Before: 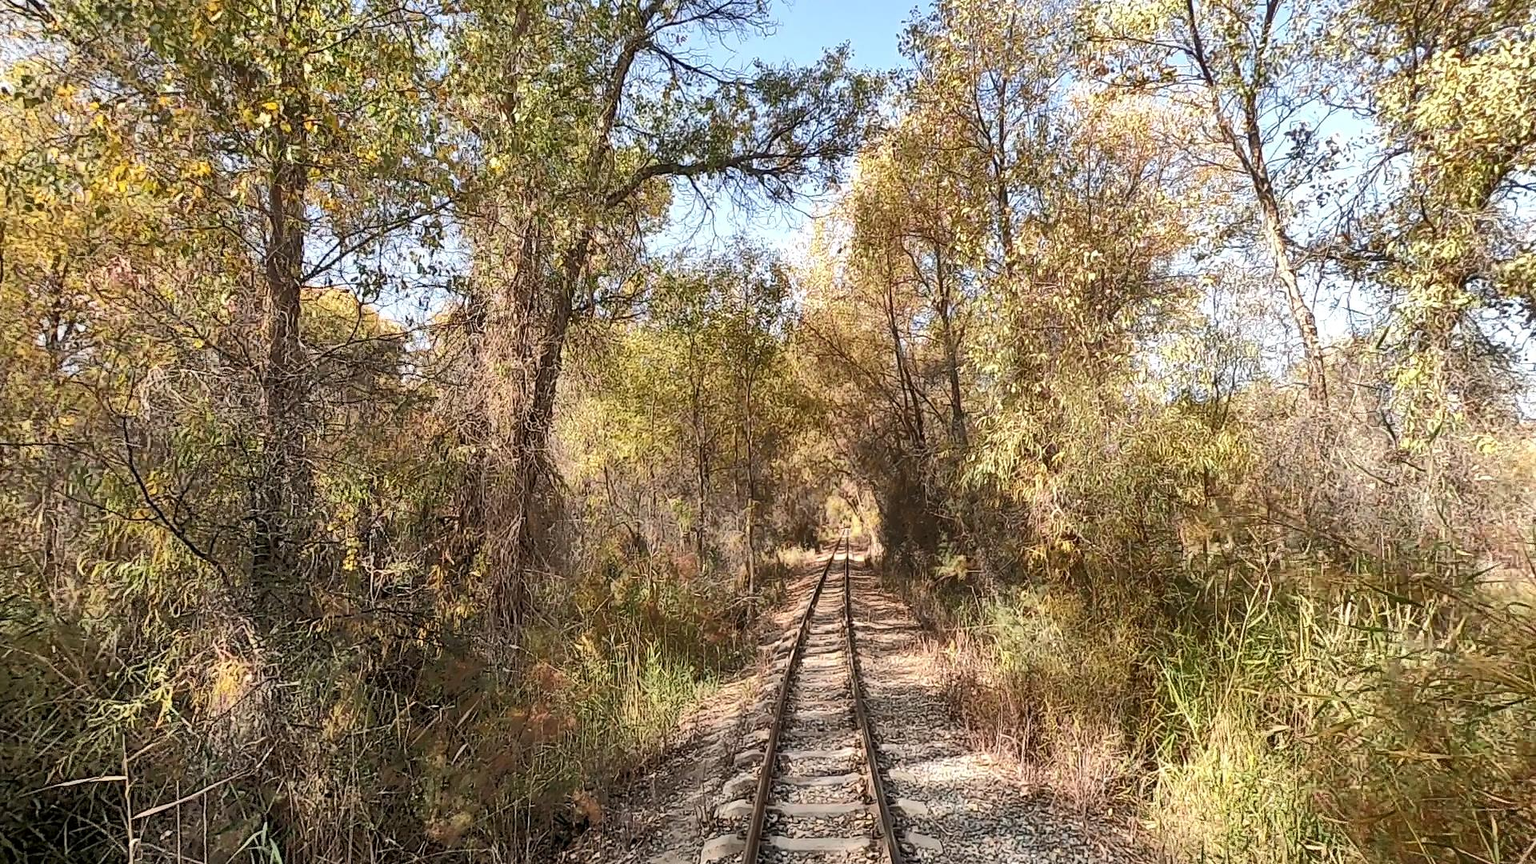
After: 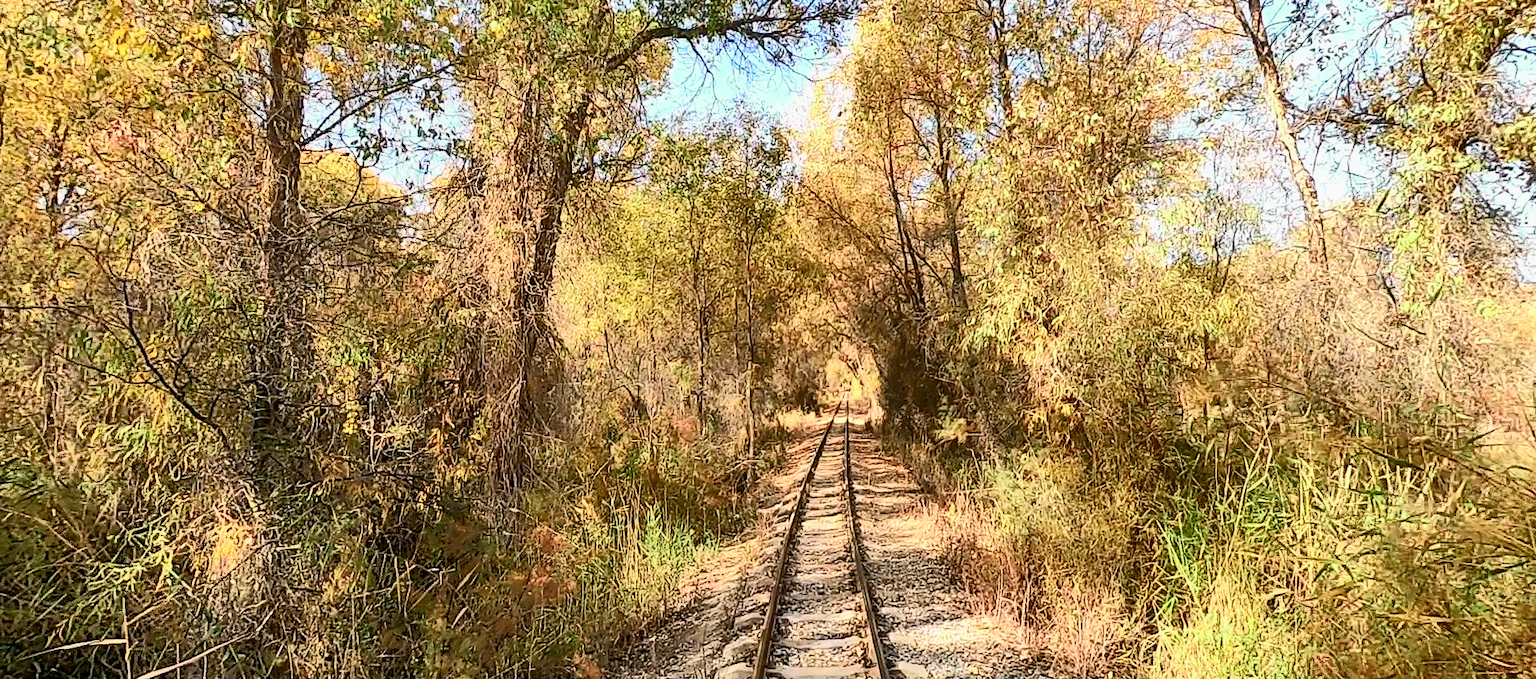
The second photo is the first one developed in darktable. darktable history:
tone curve: curves: ch0 [(0, 0.003) (0.044, 0.032) (0.12, 0.089) (0.19, 0.175) (0.271, 0.294) (0.457, 0.546) (0.588, 0.71) (0.701, 0.815) (0.86, 0.922) (1, 0.982)]; ch1 [(0, 0) (0.247, 0.215) (0.433, 0.382) (0.466, 0.426) (0.493, 0.481) (0.501, 0.5) (0.517, 0.524) (0.557, 0.582) (0.598, 0.651) (0.671, 0.735) (0.796, 0.85) (1, 1)]; ch2 [(0, 0) (0.249, 0.216) (0.357, 0.317) (0.448, 0.432) (0.478, 0.492) (0.498, 0.499) (0.517, 0.53) (0.537, 0.57) (0.569, 0.623) (0.61, 0.663) (0.706, 0.75) (0.808, 0.809) (0.991, 0.968)], color space Lab, independent channels, preserve colors none
crop and rotate: top 15.872%, bottom 5.436%
